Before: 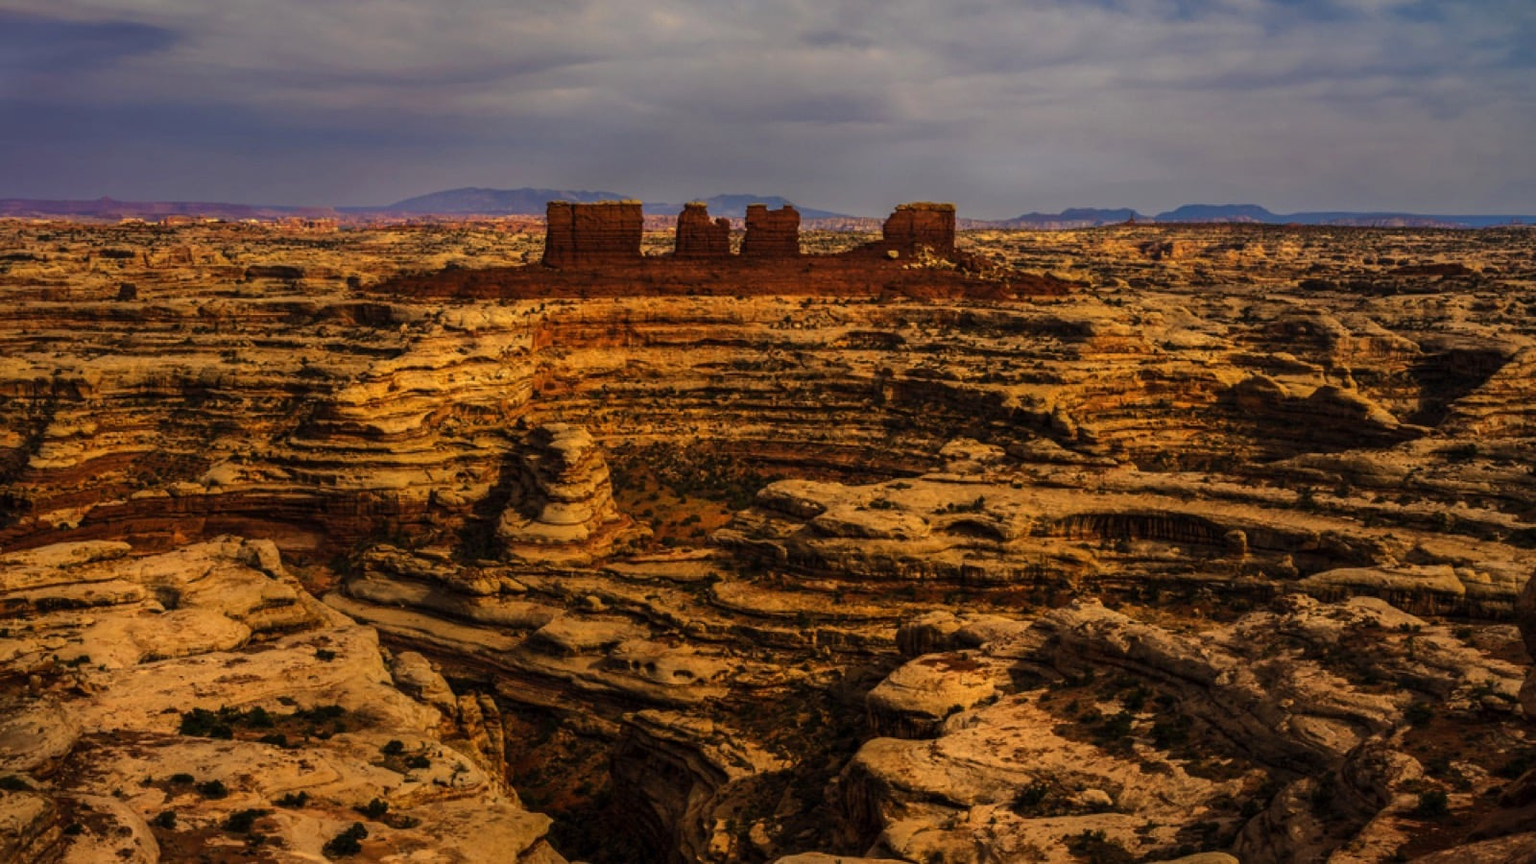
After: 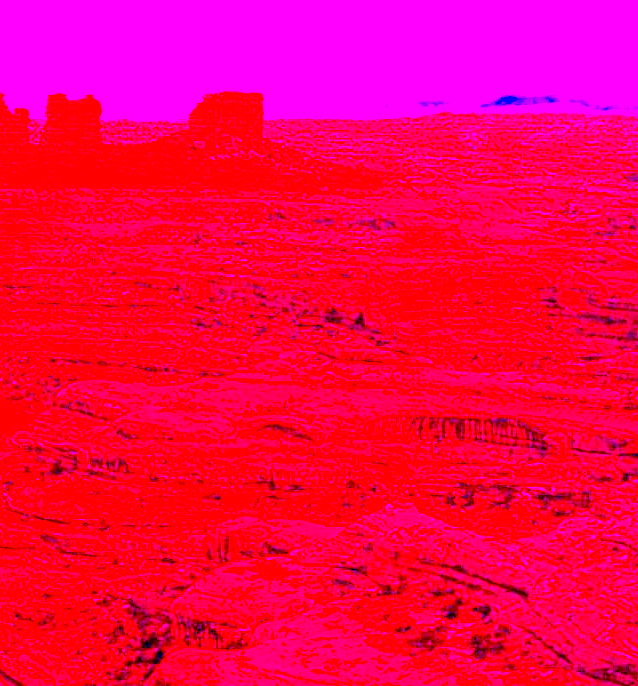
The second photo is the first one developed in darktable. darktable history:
color balance: output saturation 120%
shadows and highlights: shadows -30, highlights 30
contrast brightness saturation: brightness -0.09
global tonemap: drago (0.7, 100)
exposure: black level correction 0, exposure 1.388 EV, compensate exposure bias true, compensate highlight preservation false
crop: left 45.721%, top 13.393%, right 14.118%, bottom 10.01%
local contrast: on, module defaults
white balance: red 8, blue 8
